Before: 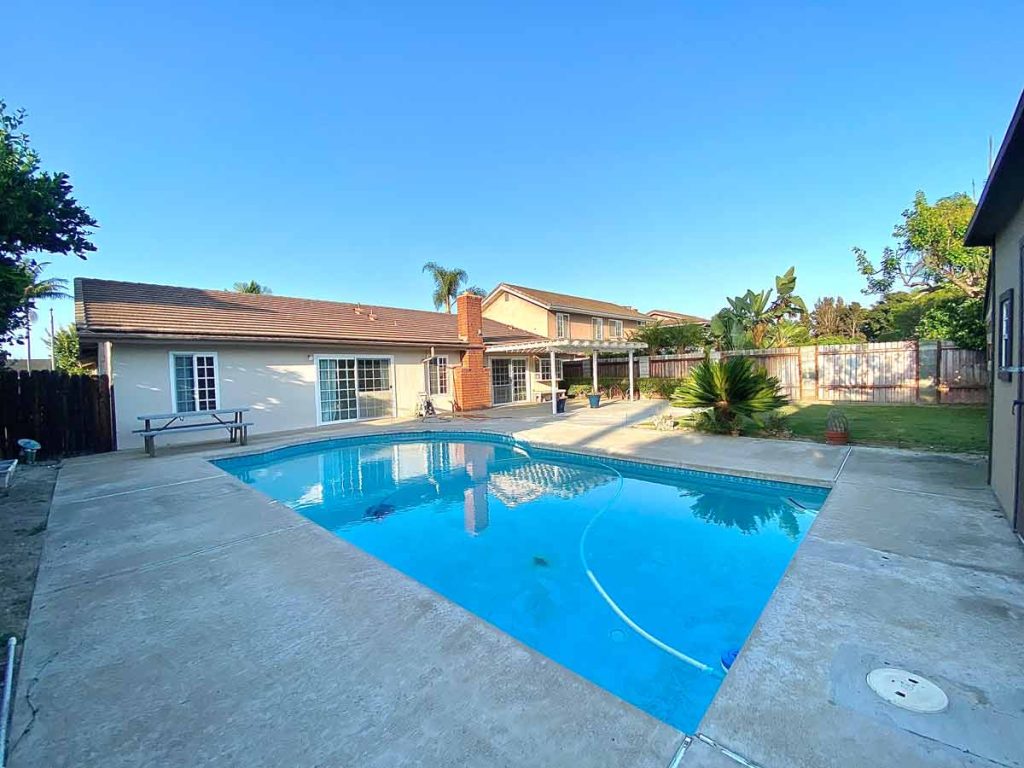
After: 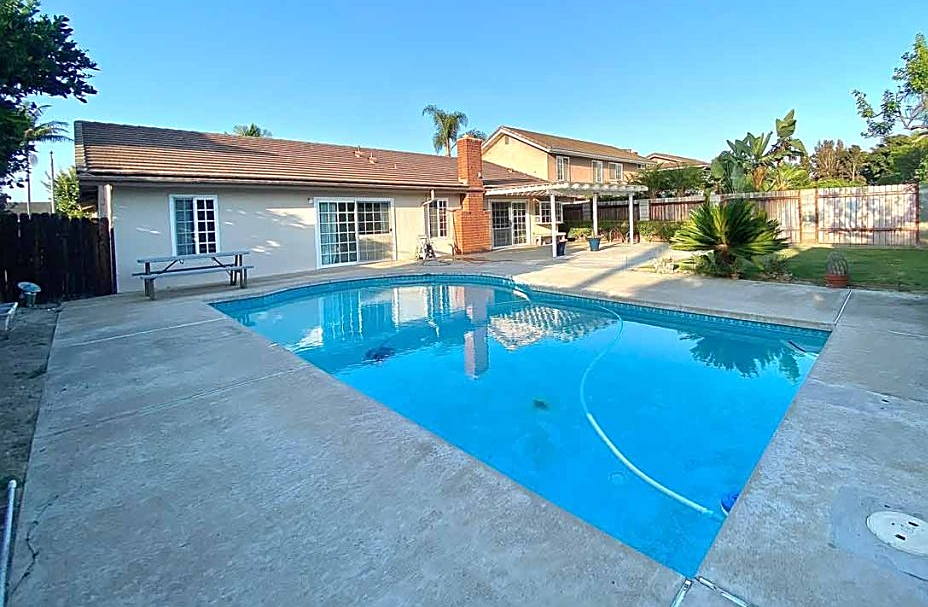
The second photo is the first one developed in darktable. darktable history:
crop: top 20.562%, right 9.371%, bottom 0.324%
sharpen: on, module defaults
